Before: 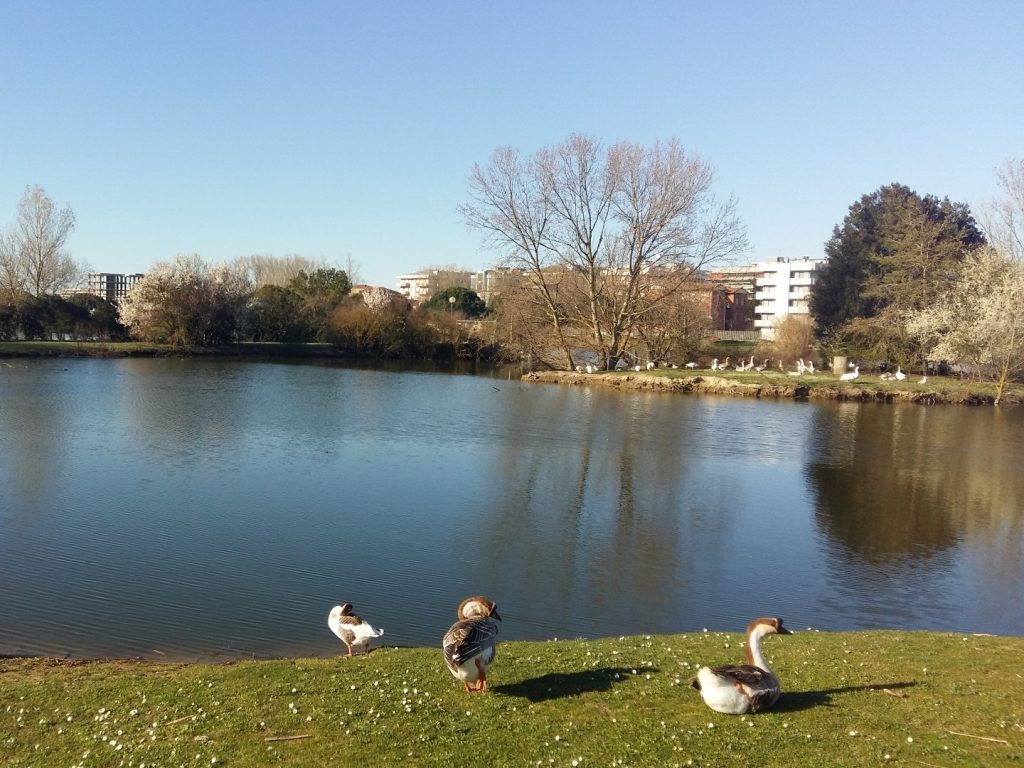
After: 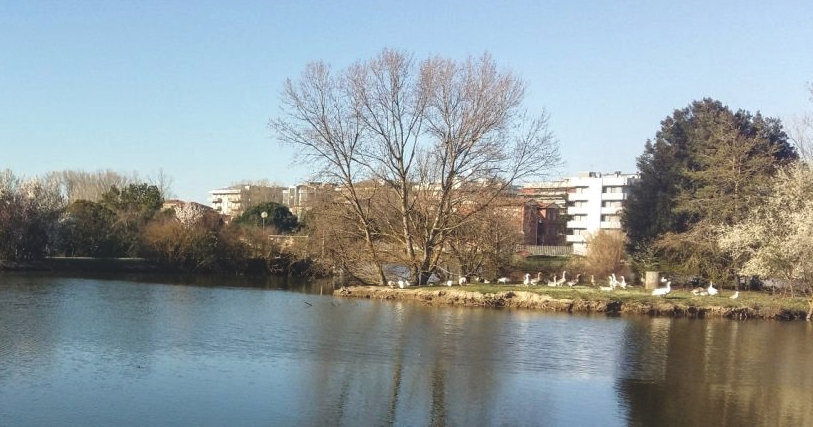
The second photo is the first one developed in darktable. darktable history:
rotate and perspective: crop left 0, crop top 0
crop: left 18.38%, top 11.092%, right 2.134%, bottom 33.217%
exposure: black level correction -0.015, compensate highlight preservation false
local contrast: on, module defaults
